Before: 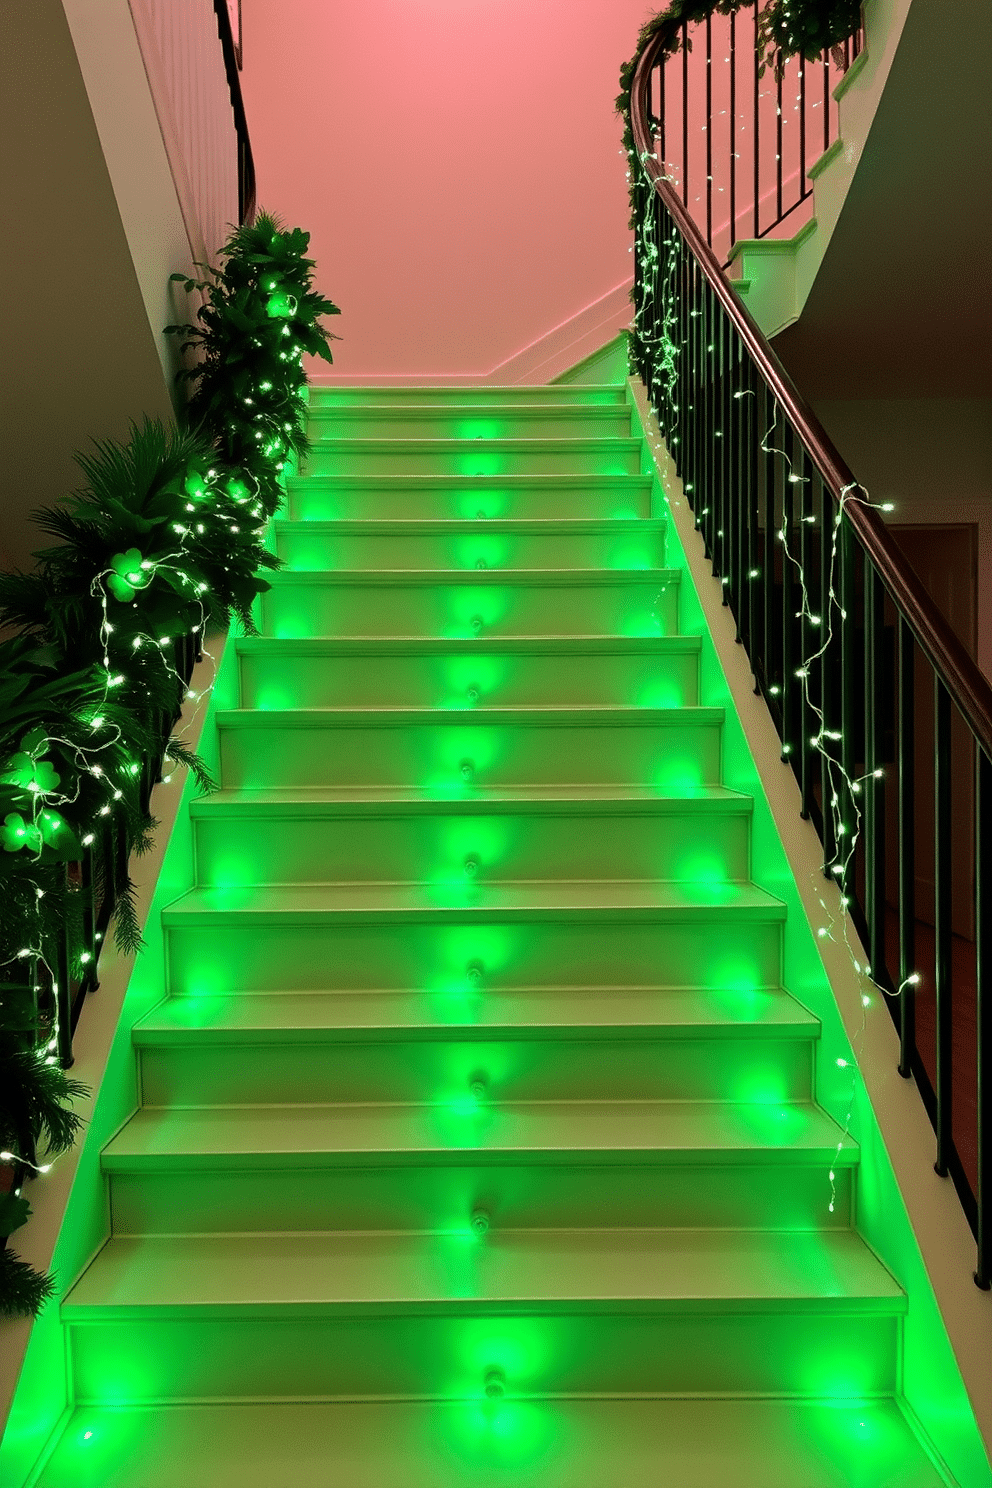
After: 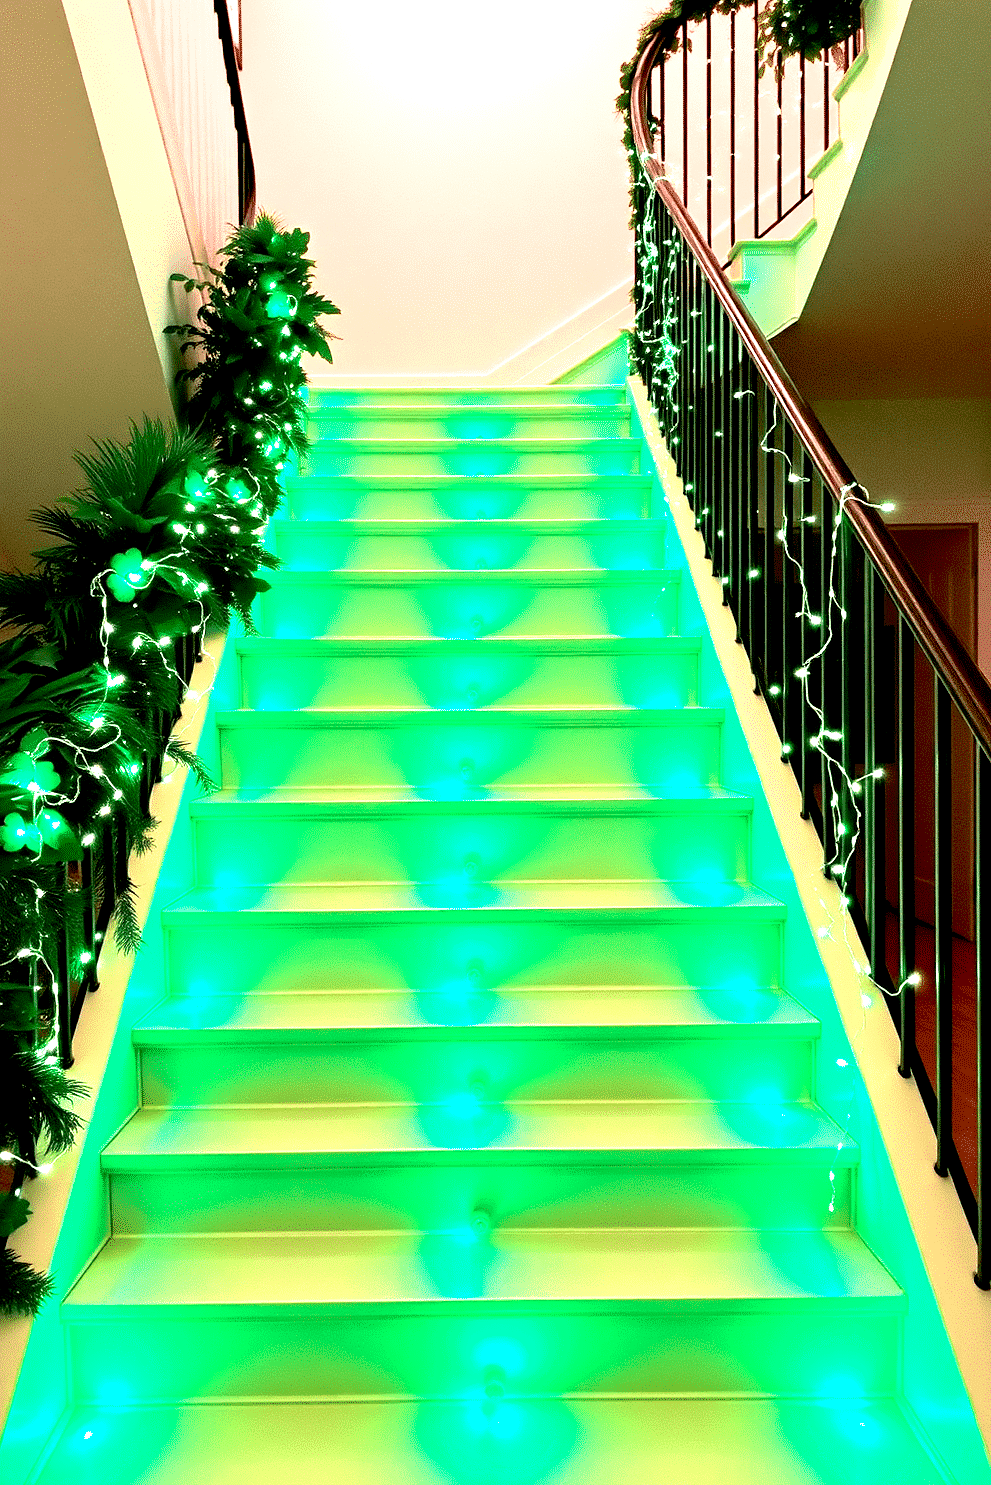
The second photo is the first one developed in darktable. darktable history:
exposure: black level correction 0.005, exposure 2.063 EV, compensate highlight preservation false
color zones: curves: ch0 [(0.254, 0.492) (0.724, 0.62)]; ch1 [(0.25, 0.528) (0.719, 0.796)]; ch2 [(0, 0.472) (0.25, 0.5) (0.73, 0.184)], mix -137.87%
crop: top 0.027%, bottom 0.158%
